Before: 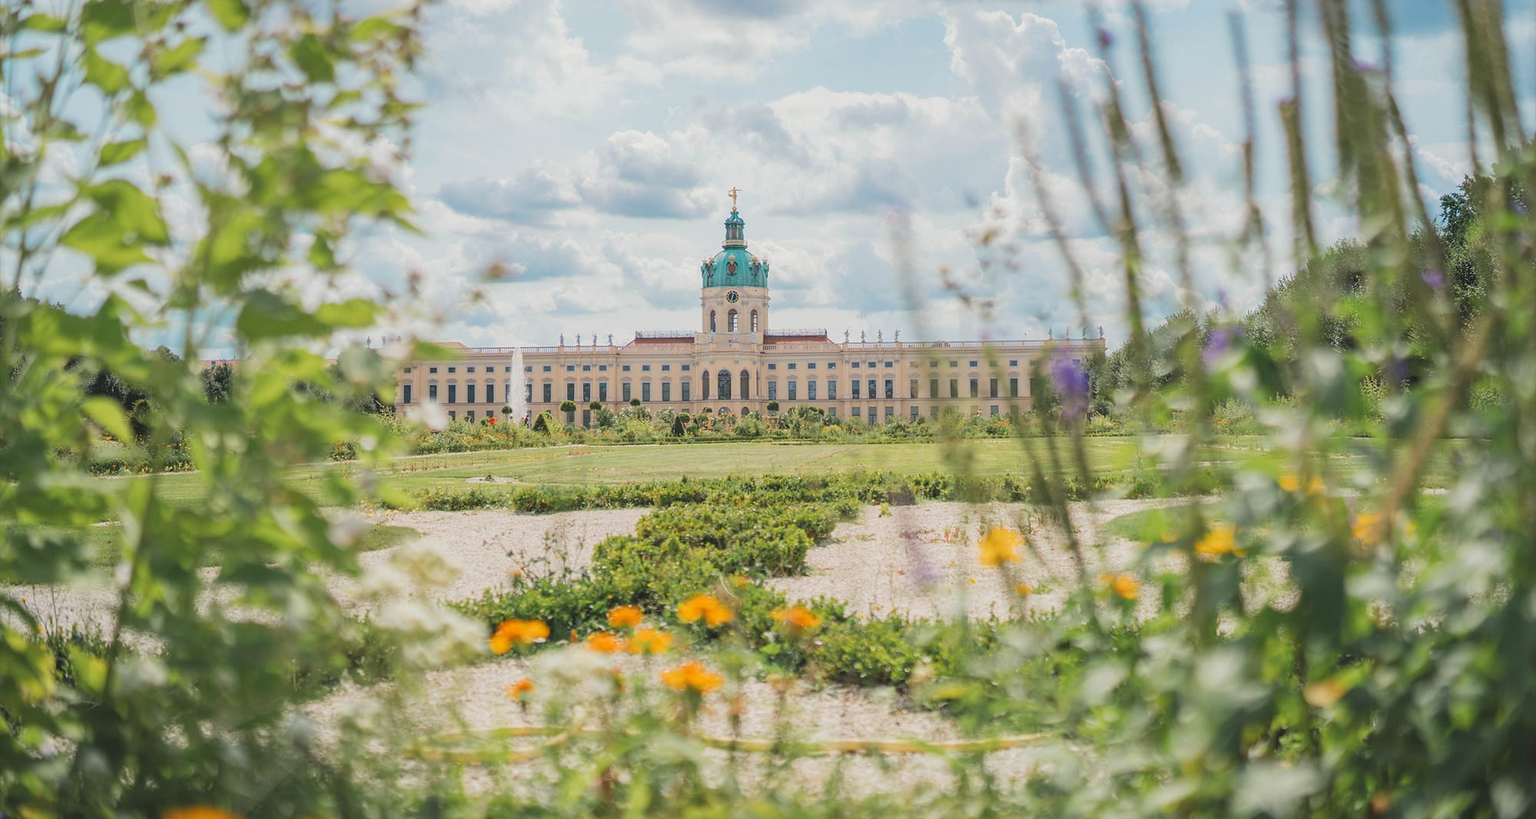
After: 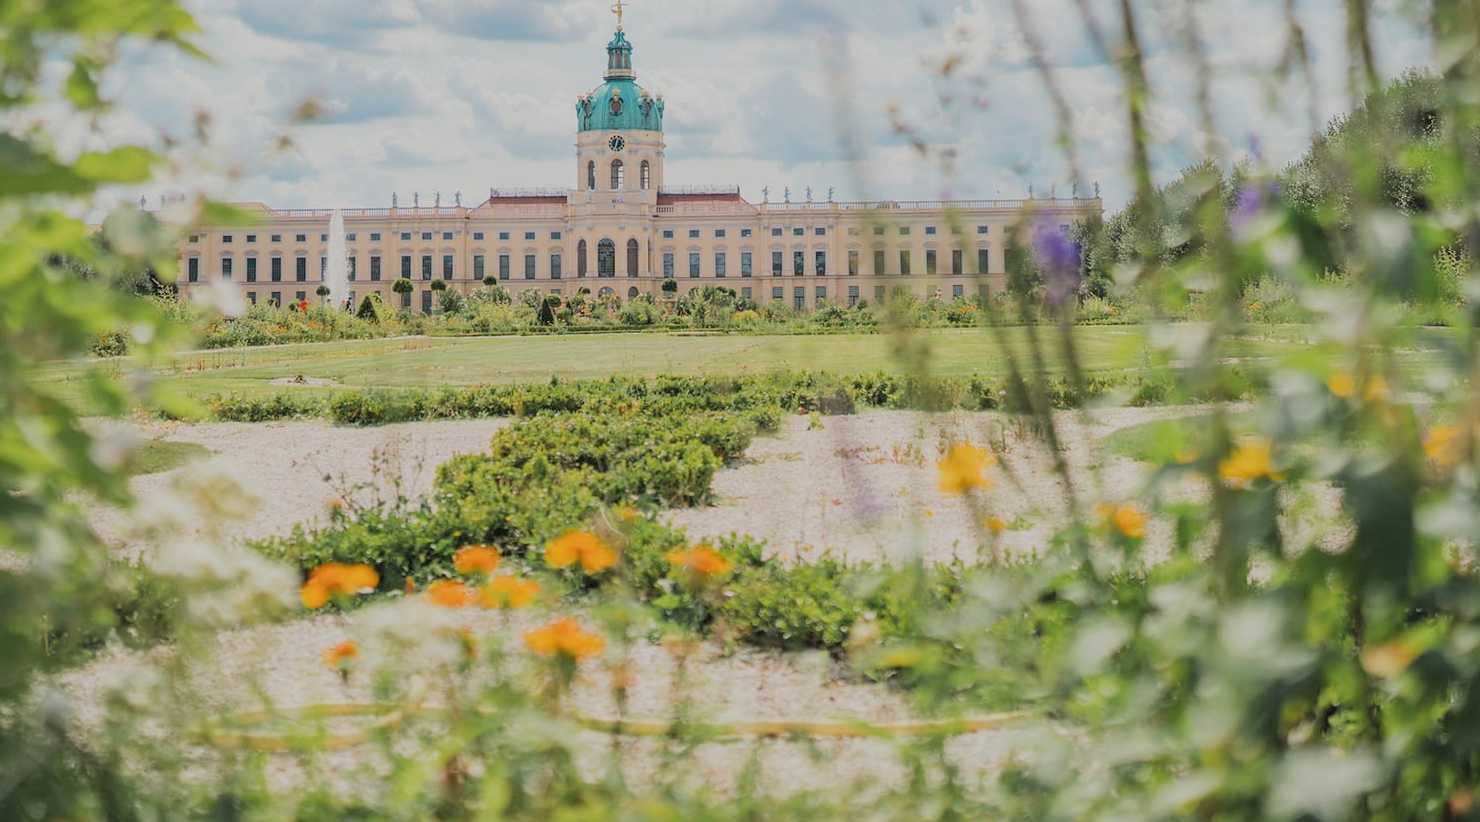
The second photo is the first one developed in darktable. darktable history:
crop: left 16.871%, top 22.857%, right 9.116%
filmic rgb: black relative exposure -7.65 EV, white relative exposure 4.56 EV, hardness 3.61, contrast 1.05
